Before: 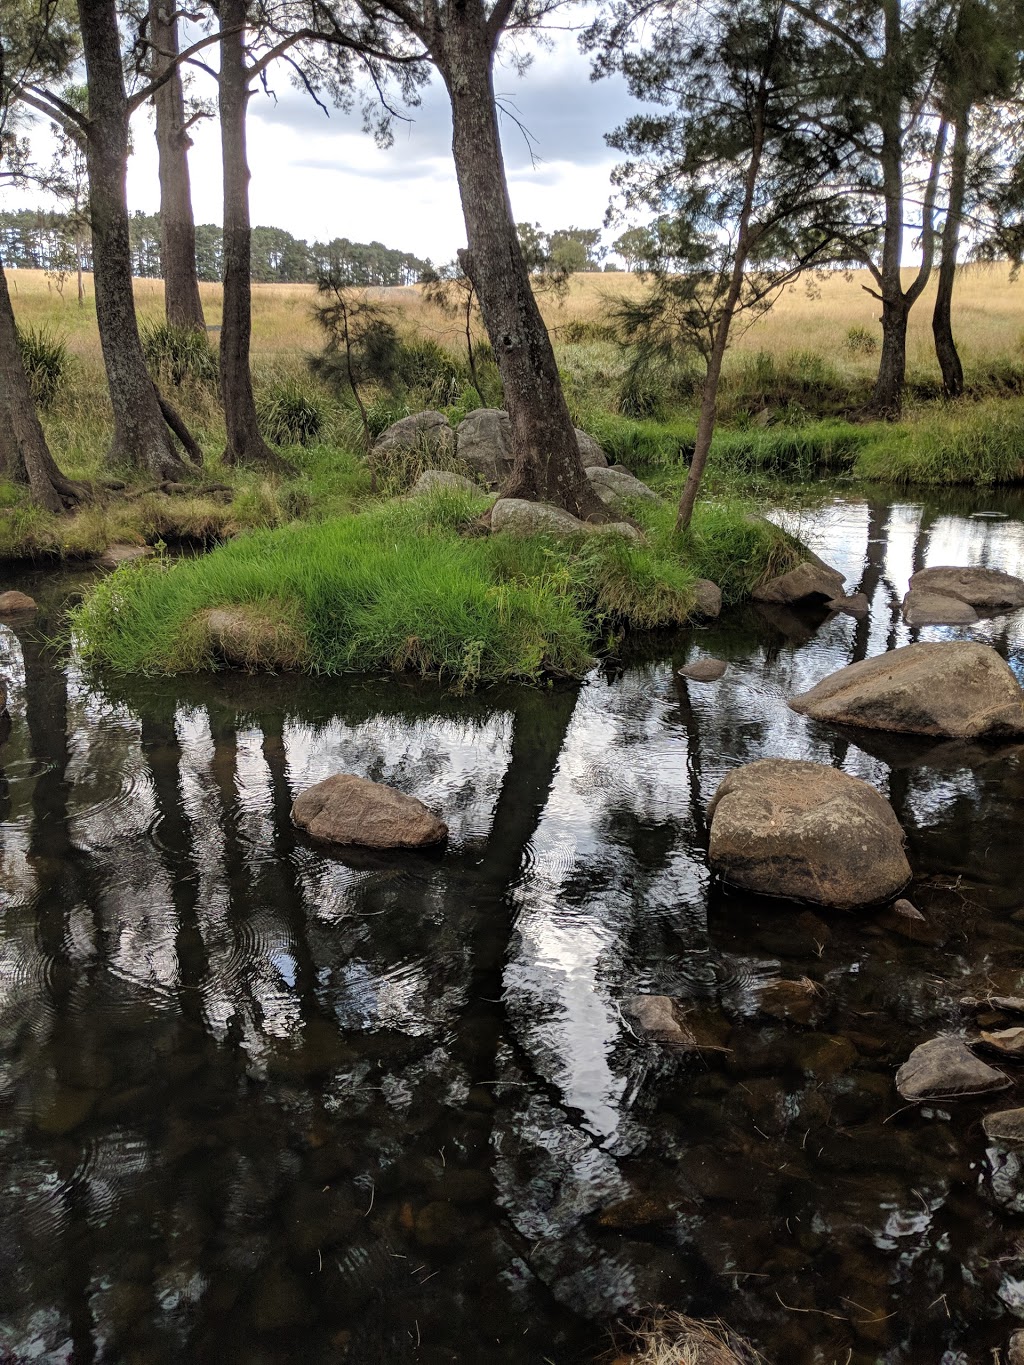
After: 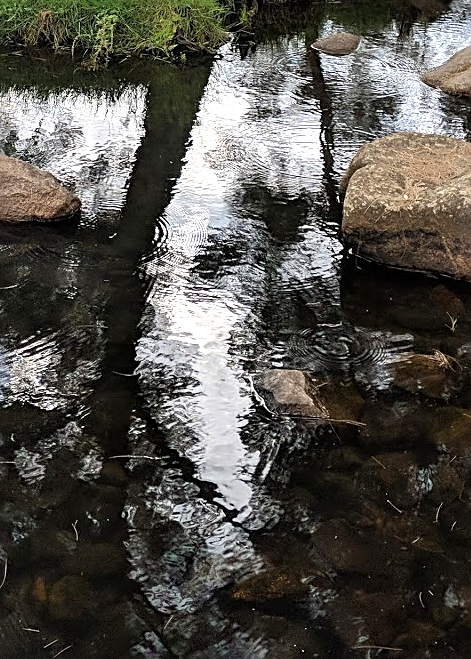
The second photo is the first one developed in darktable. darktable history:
sharpen: on, module defaults
exposure: exposure 0.56 EV, compensate exposure bias true, compensate highlight preservation false
crop: left 35.875%, top 45.891%, right 18.107%, bottom 5.807%
